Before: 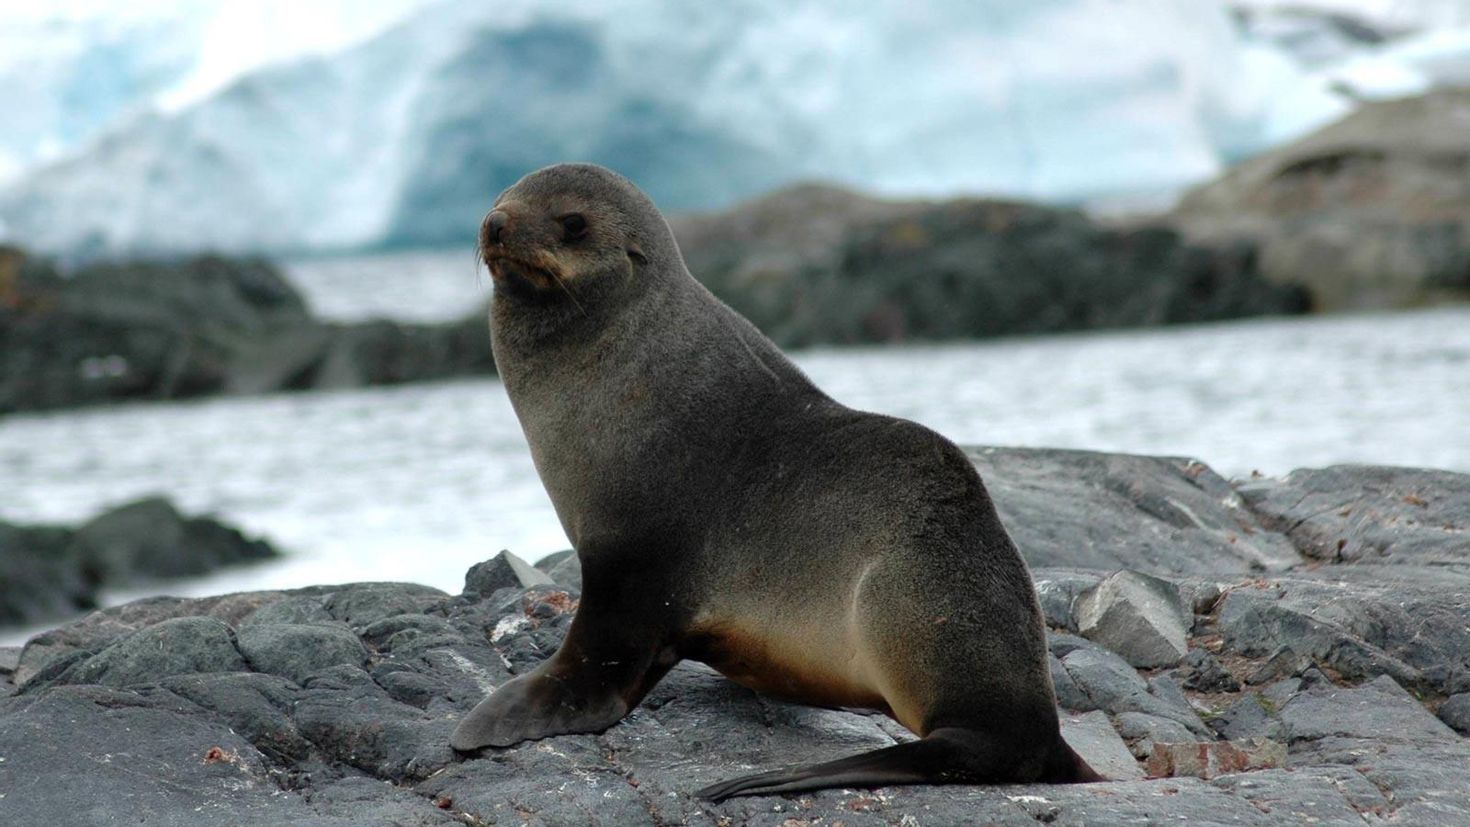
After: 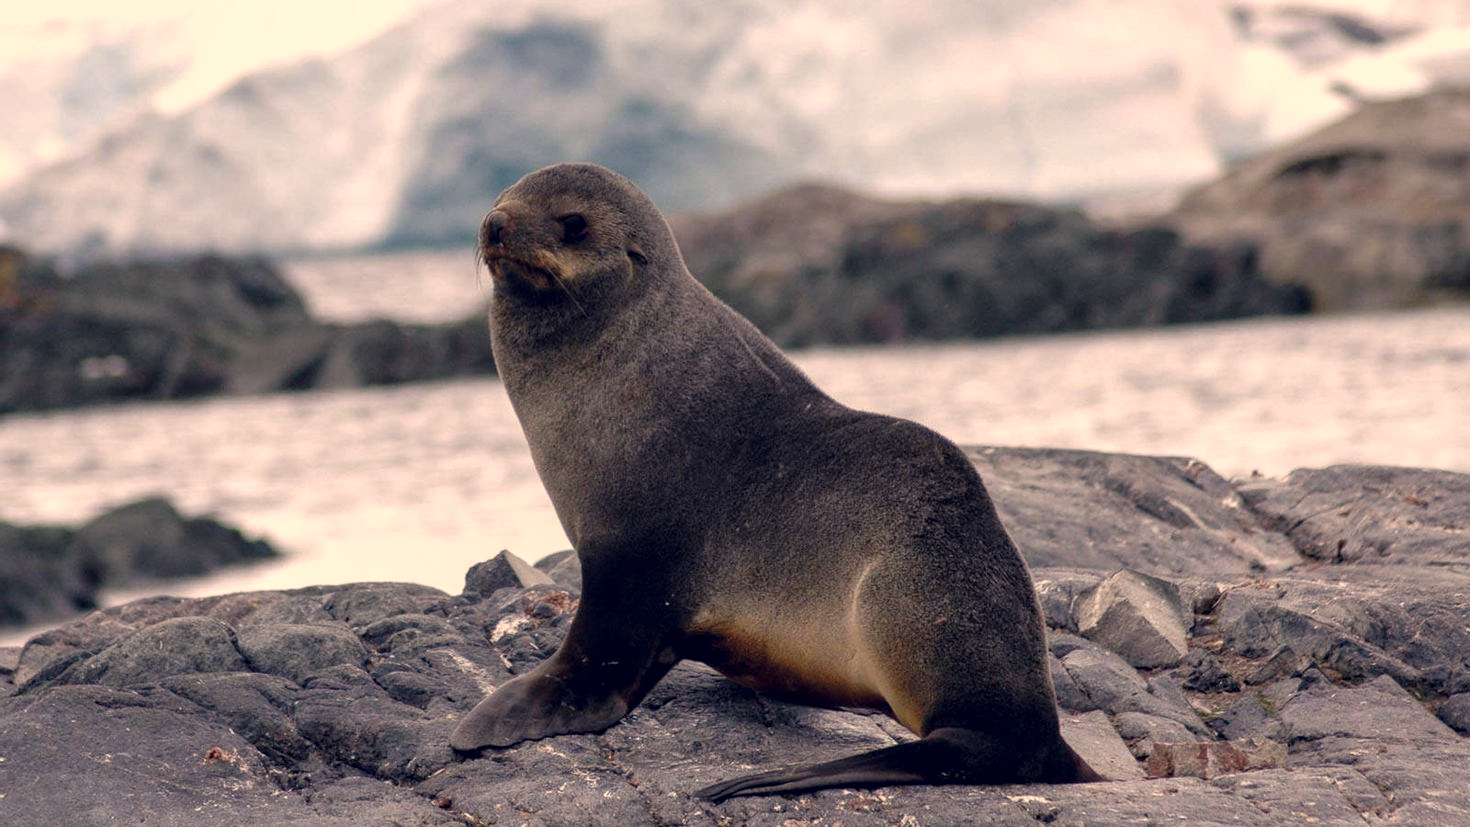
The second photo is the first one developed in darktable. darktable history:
color correction: highlights a* 19.59, highlights b* 27.49, shadows a* 3.46, shadows b* -17.28, saturation 0.73
local contrast: on, module defaults
color balance rgb: perceptual saturation grading › global saturation 20%, perceptual saturation grading › highlights -25%, perceptual saturation grading › shadows 25%
